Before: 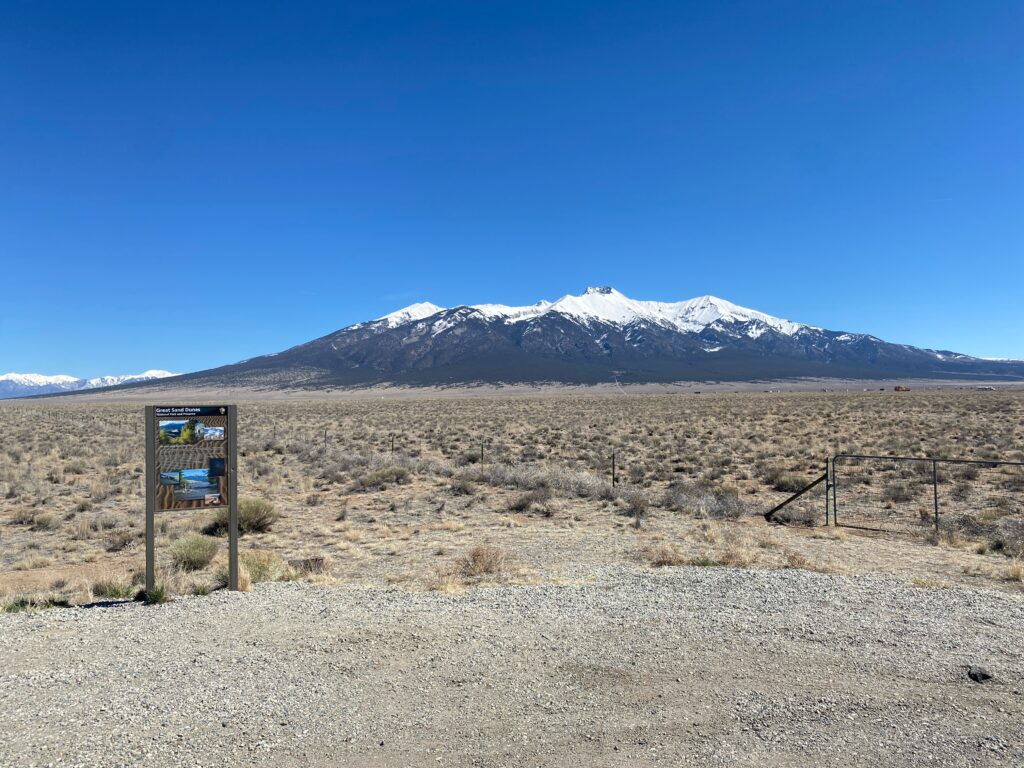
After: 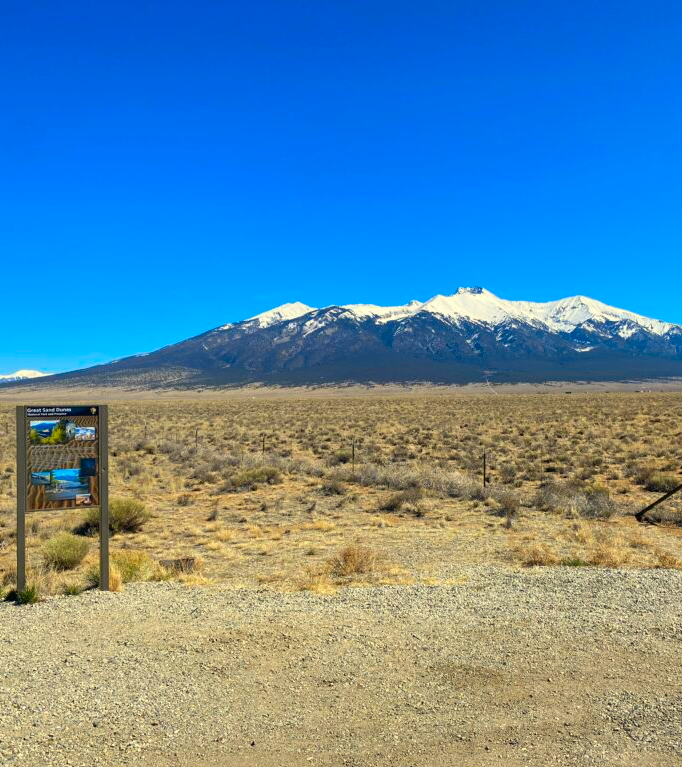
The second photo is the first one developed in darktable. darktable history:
white balance: red 1.029, blue 0.92
crop and rotate: left 12.648%, right 20.685%
color contrast: green-magenta contrast 1.55, blue-yellow contrast 1.83
